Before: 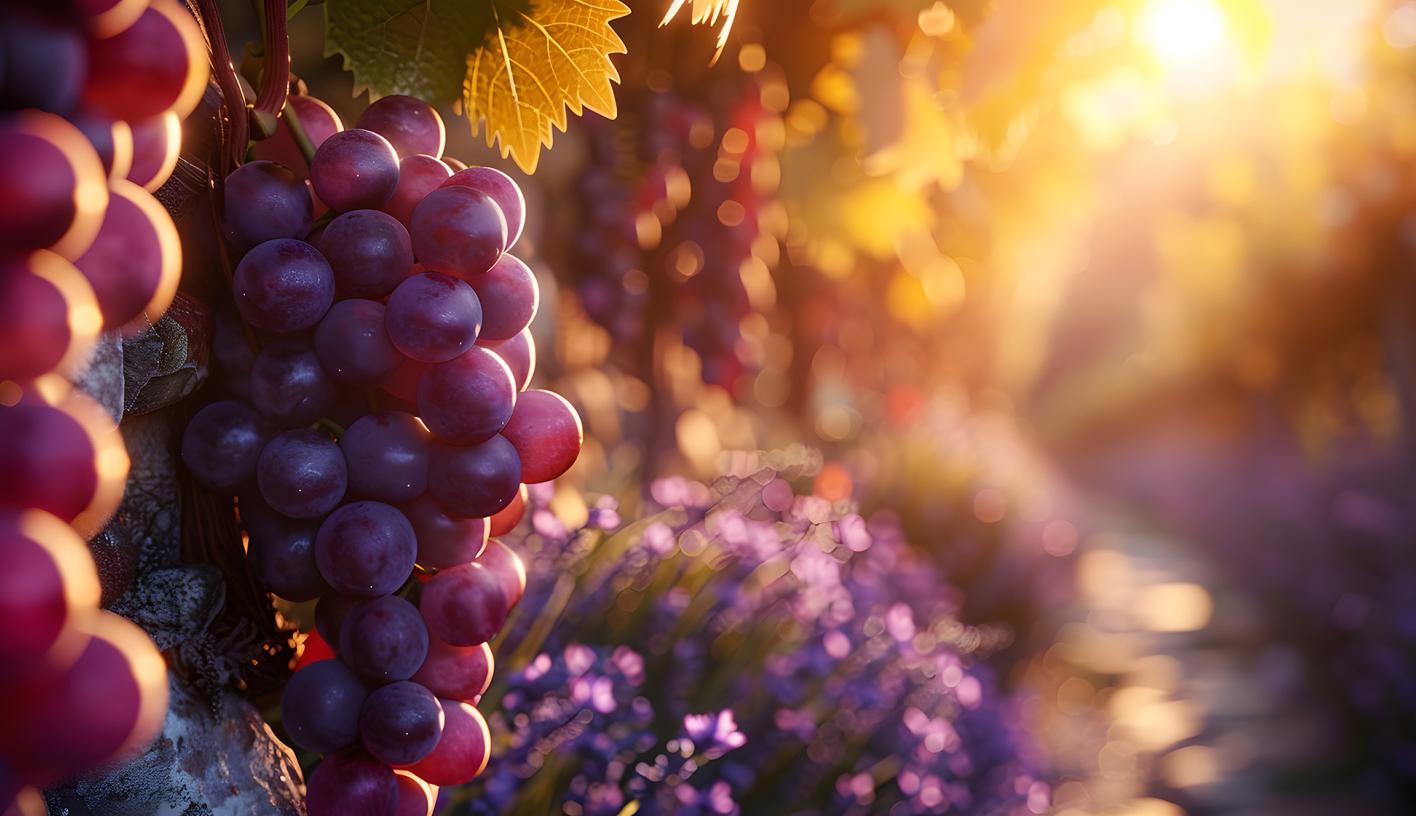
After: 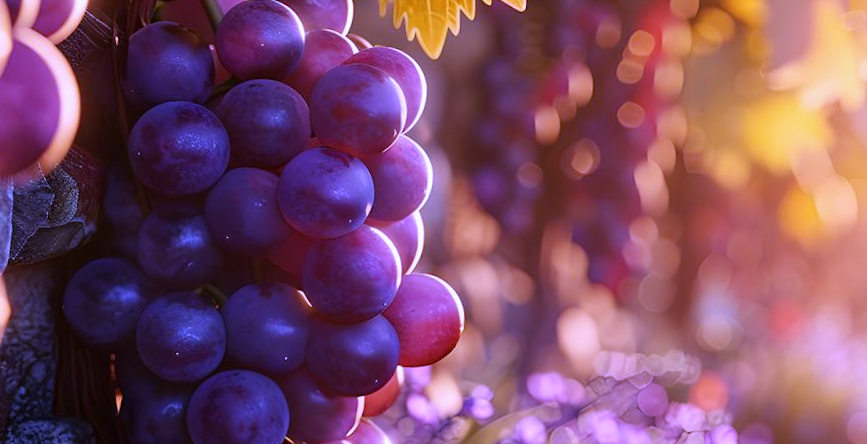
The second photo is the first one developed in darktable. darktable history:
crop and rotate: angle -4.99°, left 2.122%, top 6.945%, right 27.566%, bottom 30.519%
white balance: red 0.98, blue 1.61
